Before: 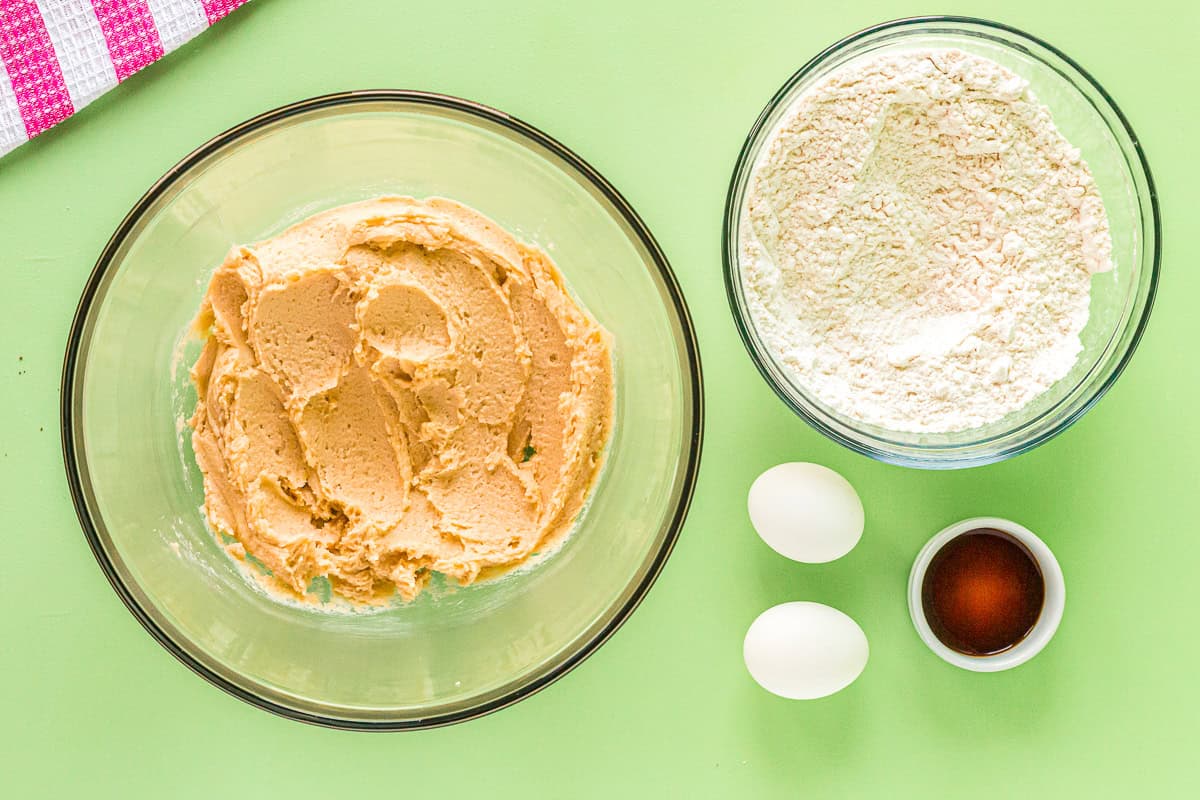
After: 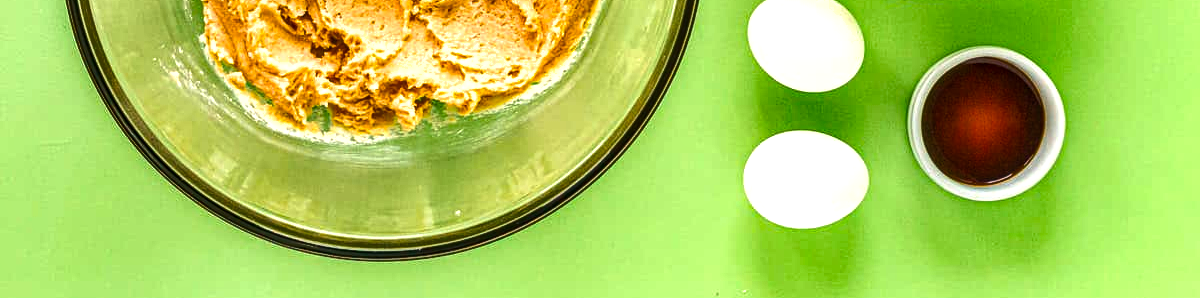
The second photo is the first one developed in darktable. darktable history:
color balance rgb: highlights gain › chroma 0.122%, highlights gain › hue 331.7°, perceptual saturation grading › global saturation 14.93%, perceptual brilliance grading › highlights 10.932%, perceptual brilliance grading › shadows -10.823%, global vibrance 20%
local contrast: detail 130%
shadows and highlights: soften with gaussian
crop and rotate: top 59.078%, bottom 3.62%
